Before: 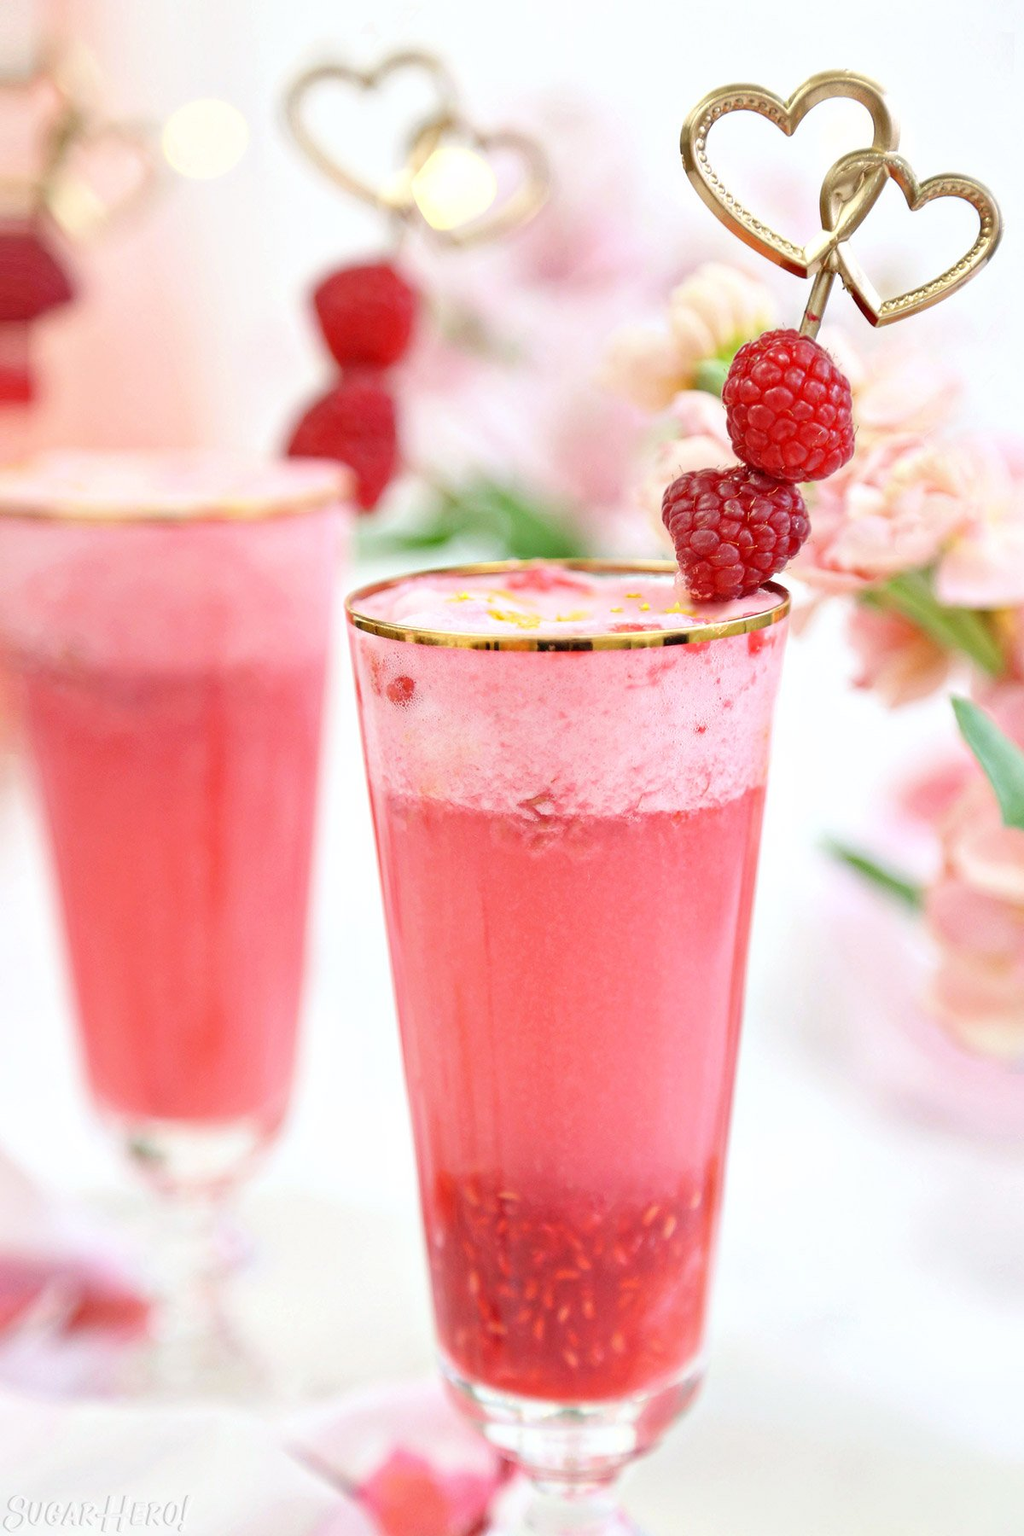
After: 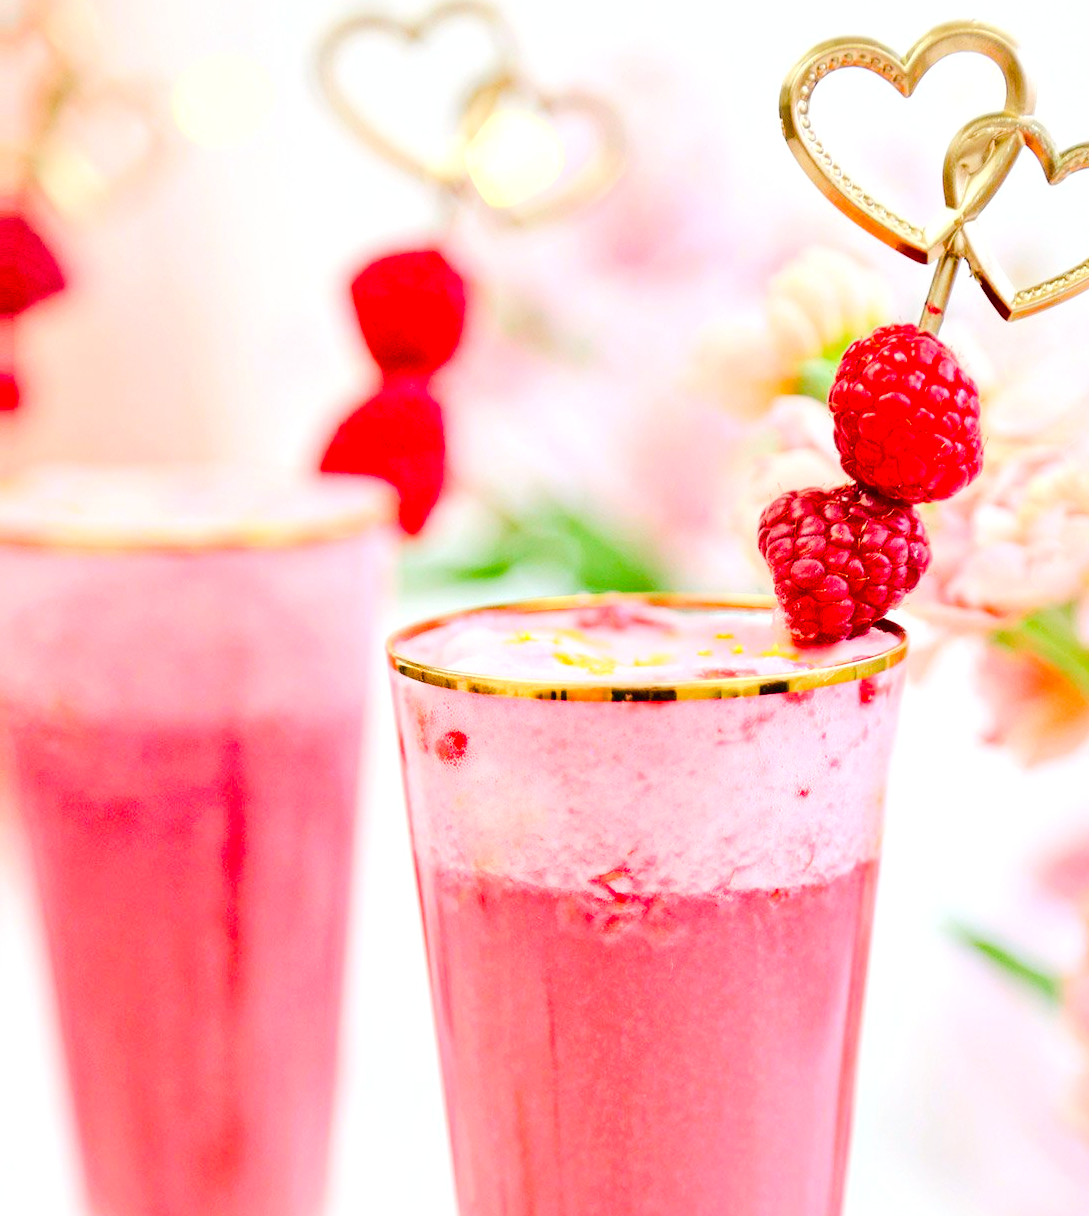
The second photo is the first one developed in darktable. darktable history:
shadows and highlights: shadows 25, highlights -25
color balance rgb: global offset › luminance -0.51%, perceptual saturation grading › global saturation 27.53%, perceptual saturation grading › highlights -25%, perceptual saturation grading › shadows 25%, perceptual brilliance grading › highlights 6.62%, perceptual brilliance grading › mid-tones 17.07%, perceptual brilliance grading › shadows -5.23%
exposure: exposure -0.153 EV, compensate highlight preservation false
crop: left 1.509%, top 3.452%, right 7.696%, bottom 28.452%
tone curve: curves: ch0 [(0, 0.026) (0.146, 0.158) (0.272, 0.34) (0.453, 0.627) (0.687, 0.829) (1, 1)], color space Lab, linked channels, preserve colors none
